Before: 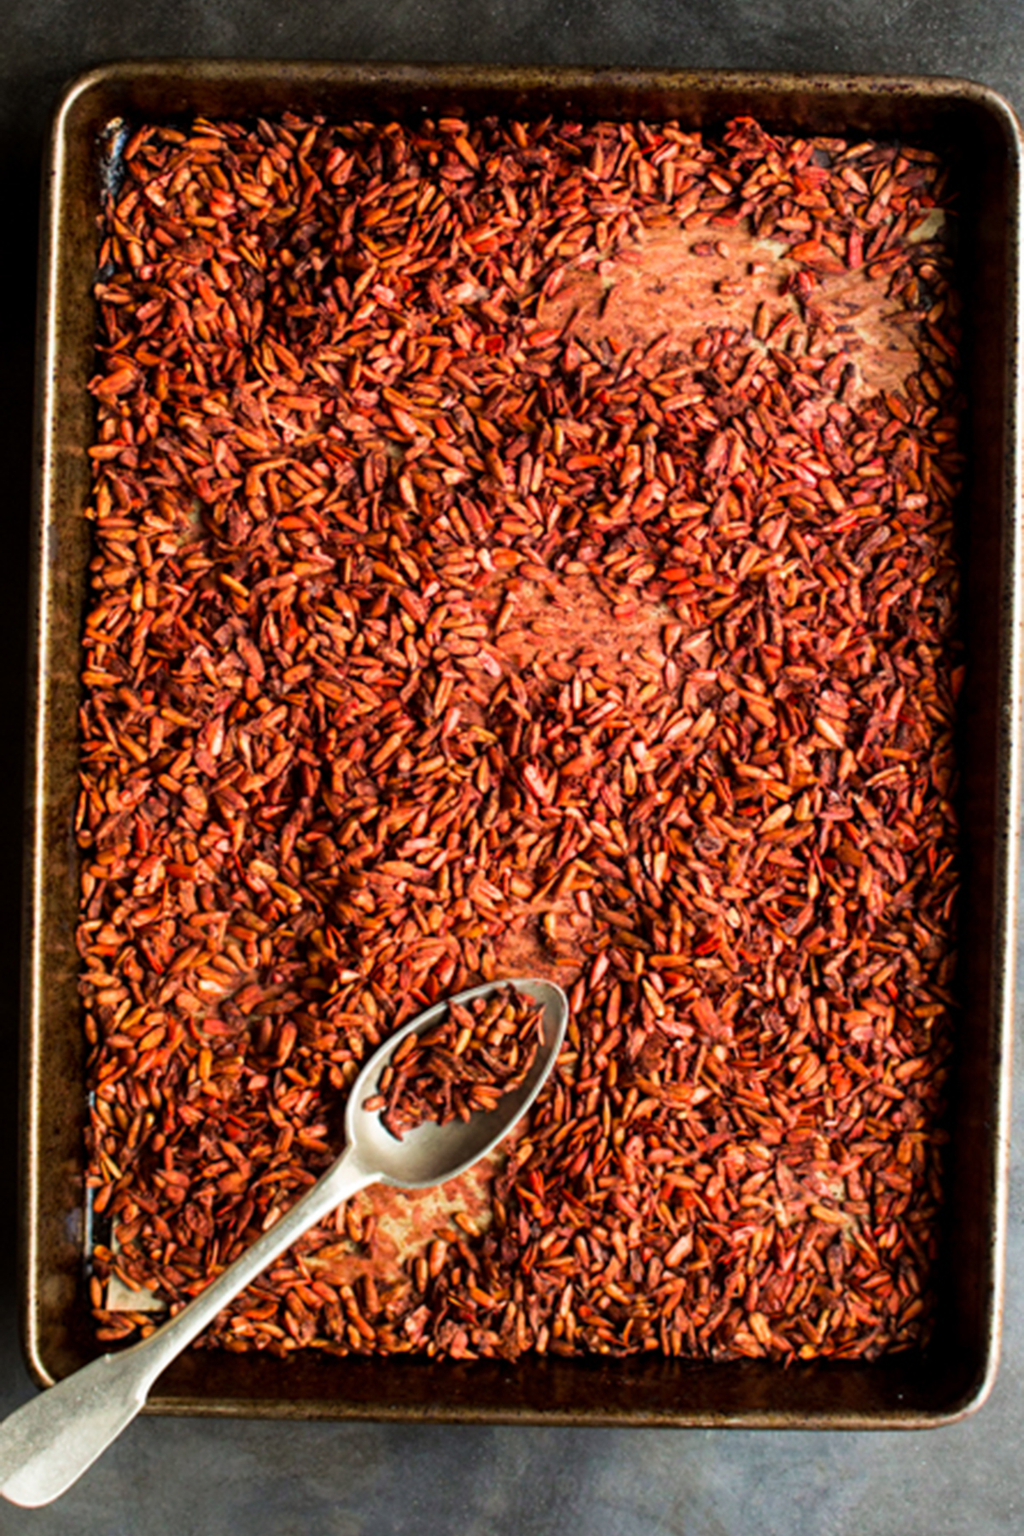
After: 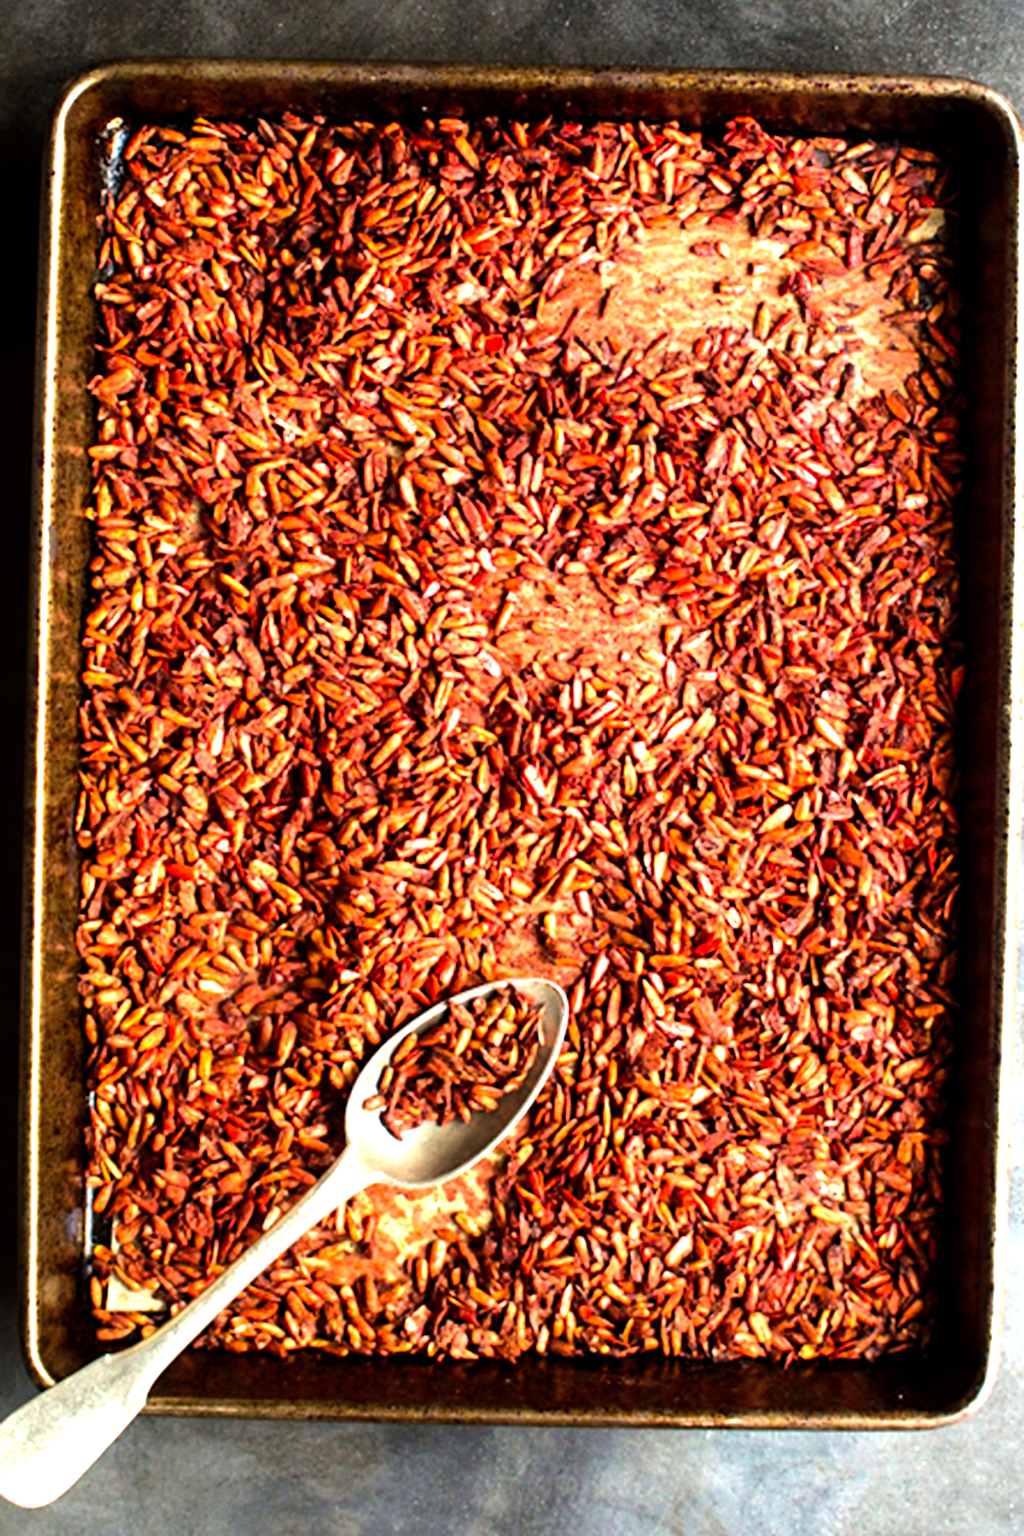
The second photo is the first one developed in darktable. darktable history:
levels: levels [0, 0.352, 0.703]
tone equalizer: -8 EV -0.589 EV
sharpen: amount 0.218
